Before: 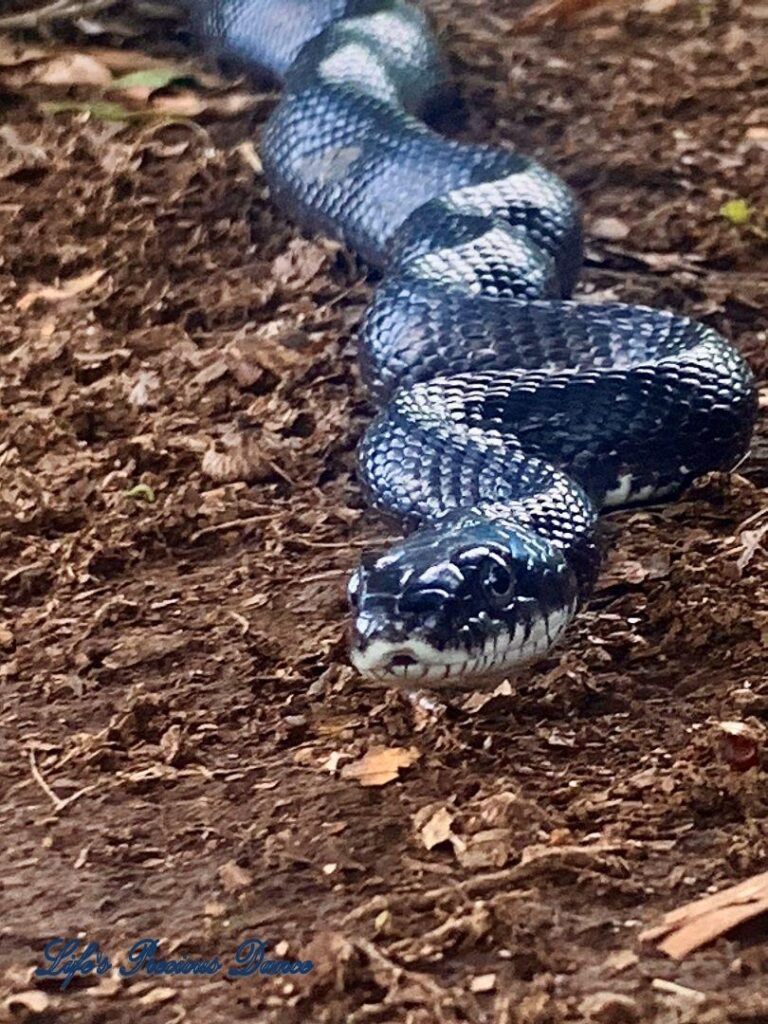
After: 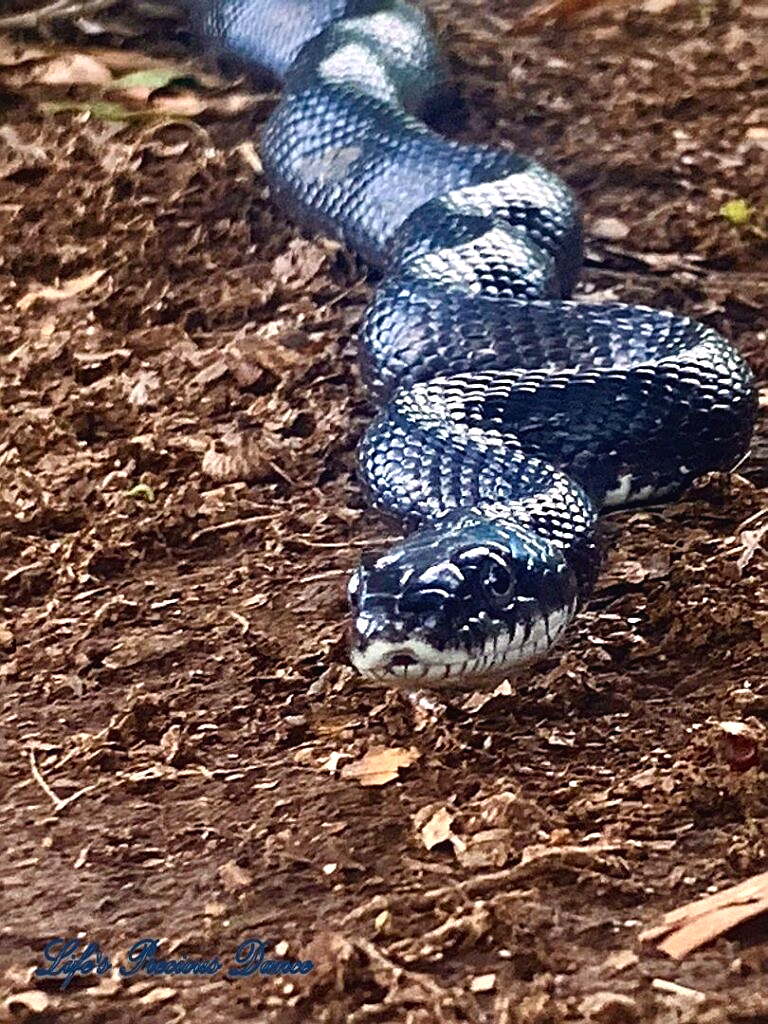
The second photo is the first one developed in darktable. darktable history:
color balance rgb: shadows lift › chroma 1%, shadows lift › hue 28.8°, power › hue 60°, highlights gain › chroma 1%, highlights gain › hue 60°, global offset › luminance 0.25%, perceptual saturation grading › highlights -20%, perceptual saturation grading › shadows 20%, perceptual brilliance grading › highlights 10%, perceptual brilliance grading › shadows -5%, global vibrance 19.67%
sharpen: on, module defaults
